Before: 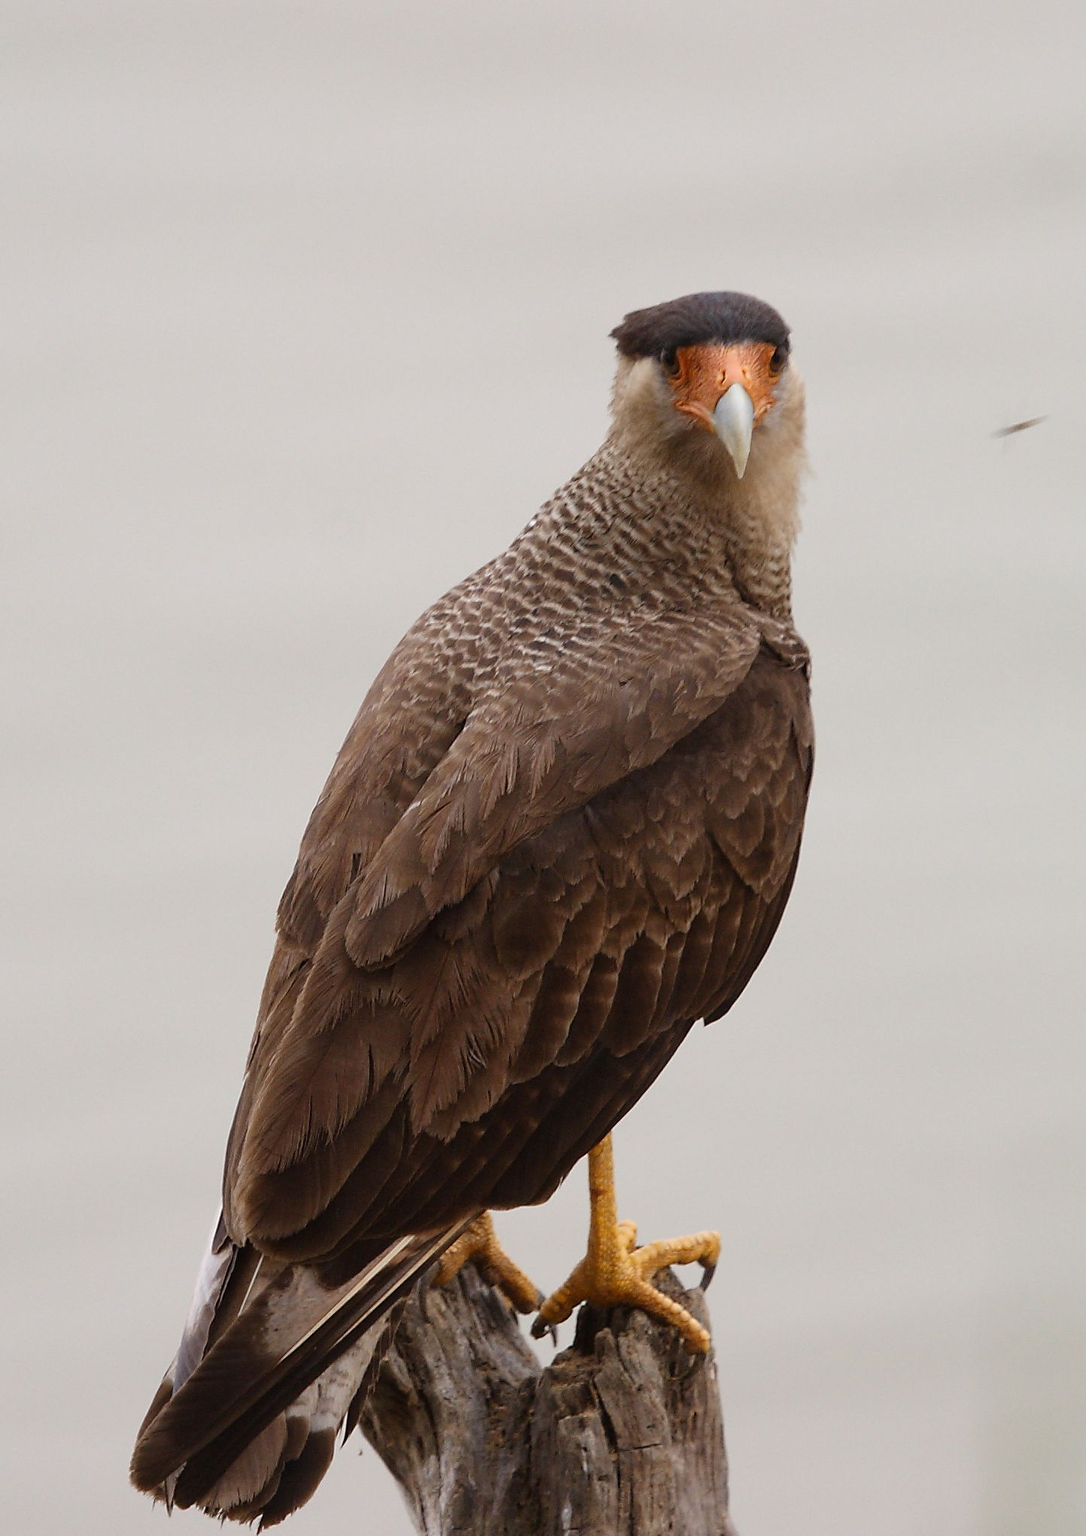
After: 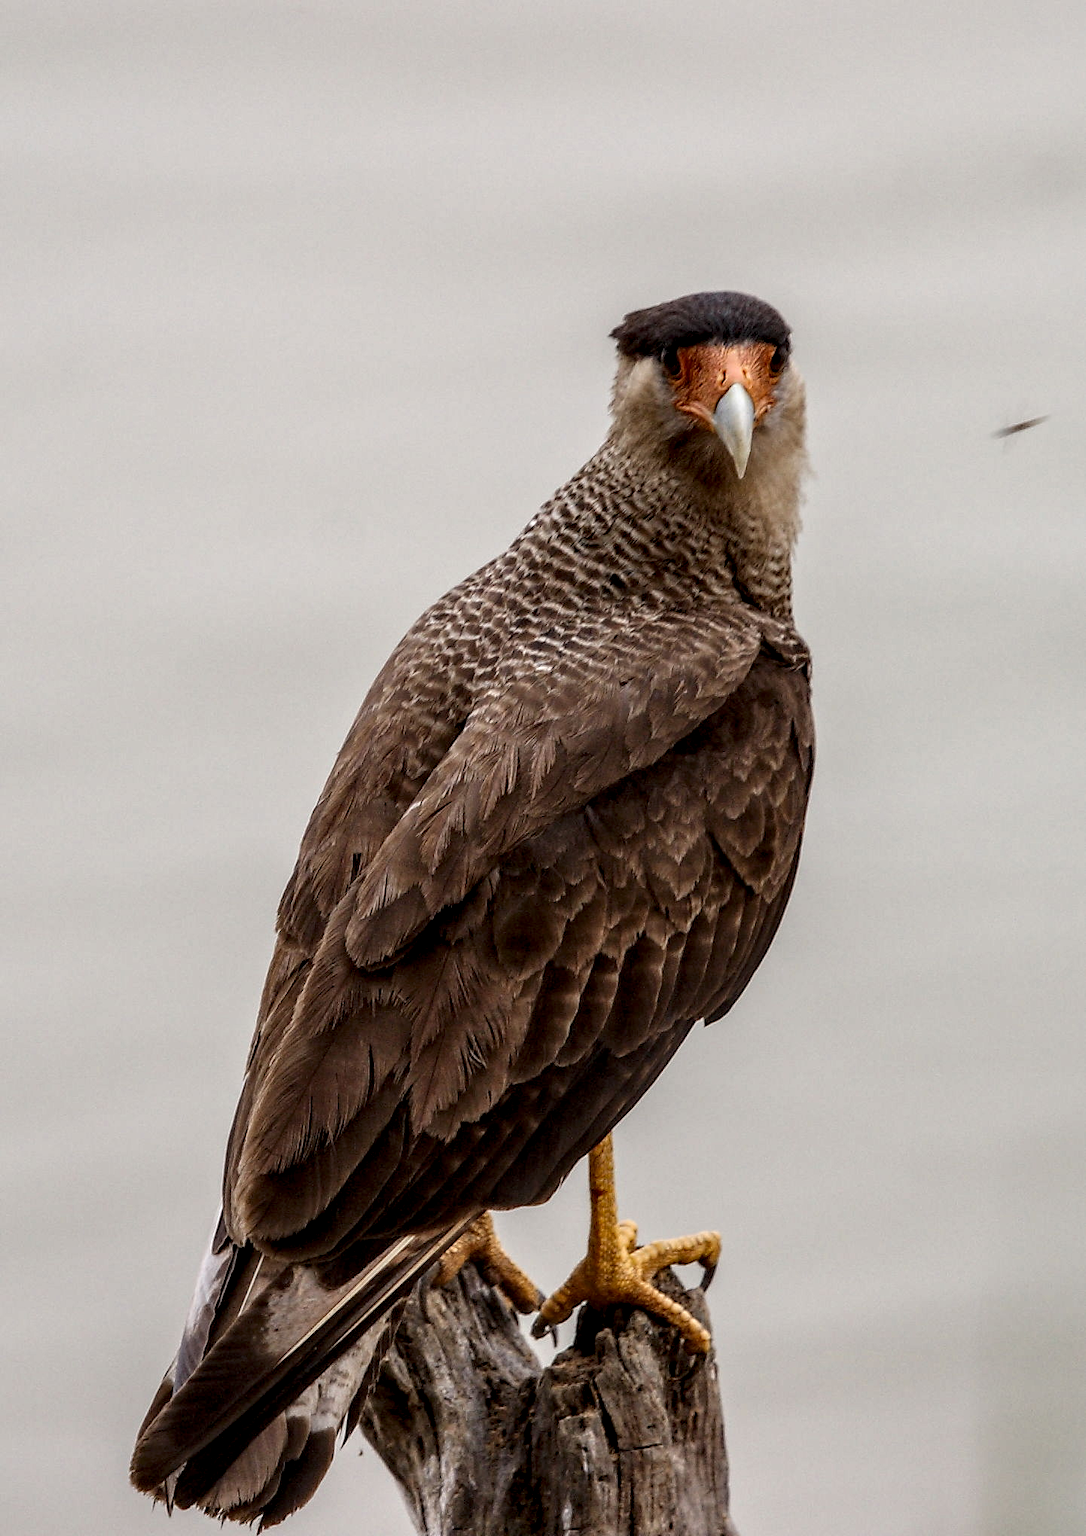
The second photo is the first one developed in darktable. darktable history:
local contrast: highlights 6%, shadows 39%, detail 184%, midtone range 0.478
